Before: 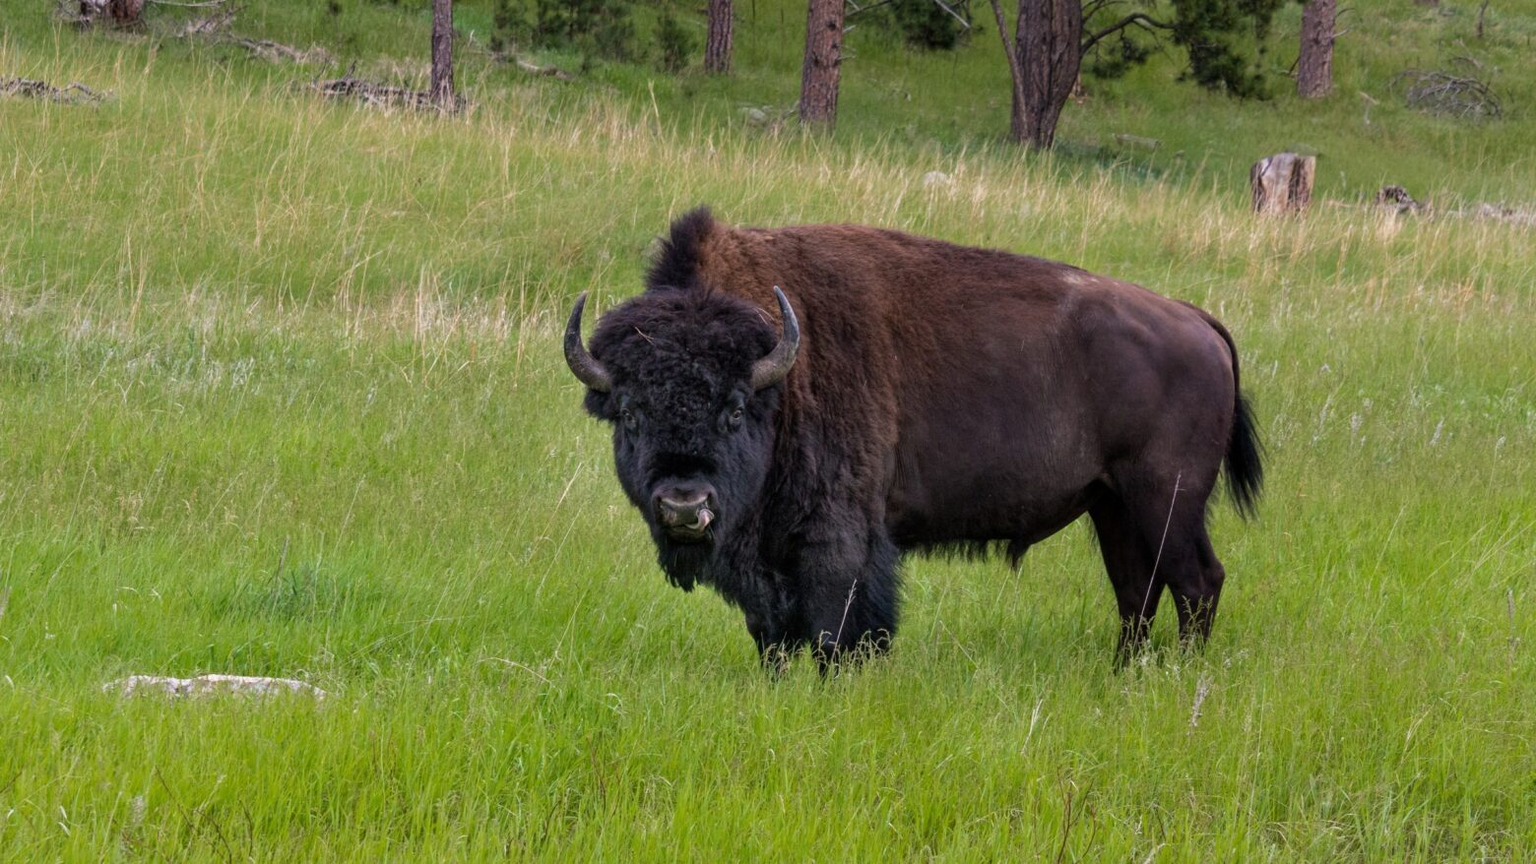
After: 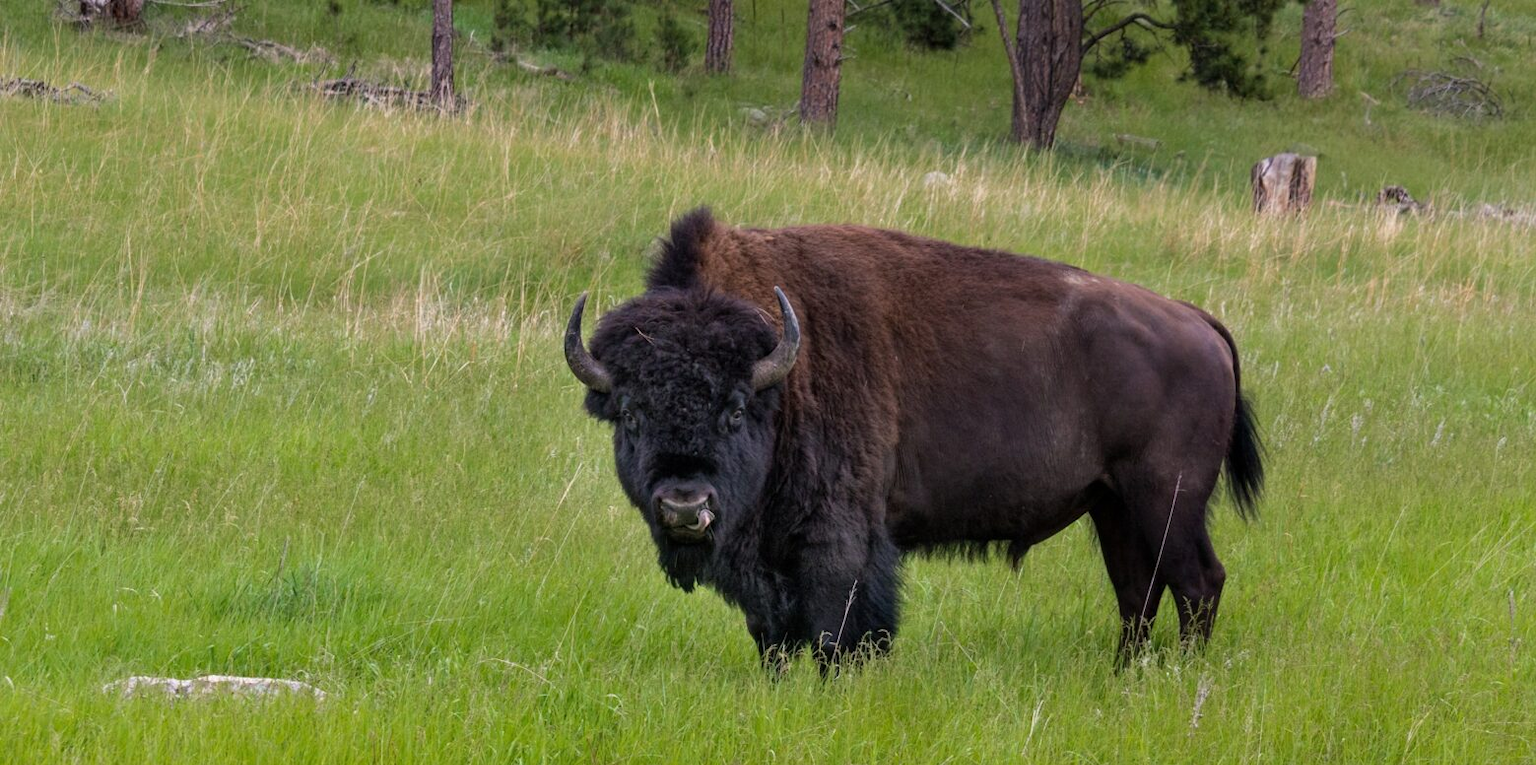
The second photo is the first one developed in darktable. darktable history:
crop and rotate: top 0%, bottom 11.406%
